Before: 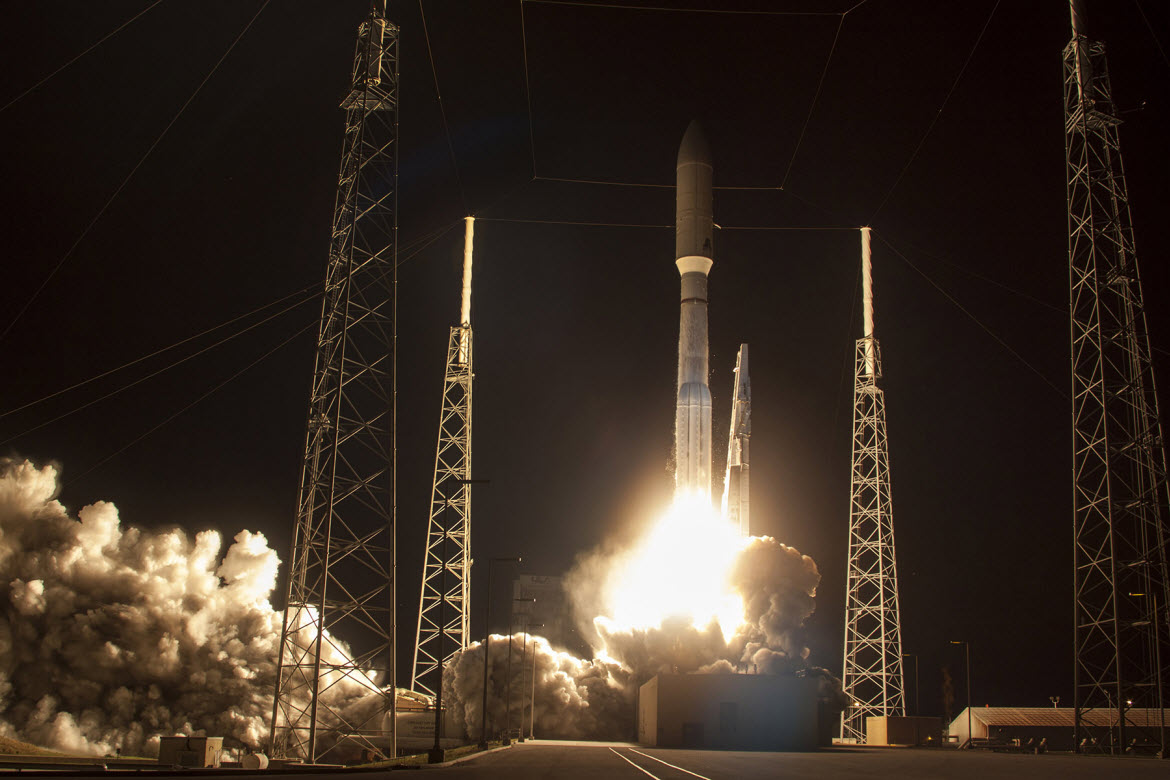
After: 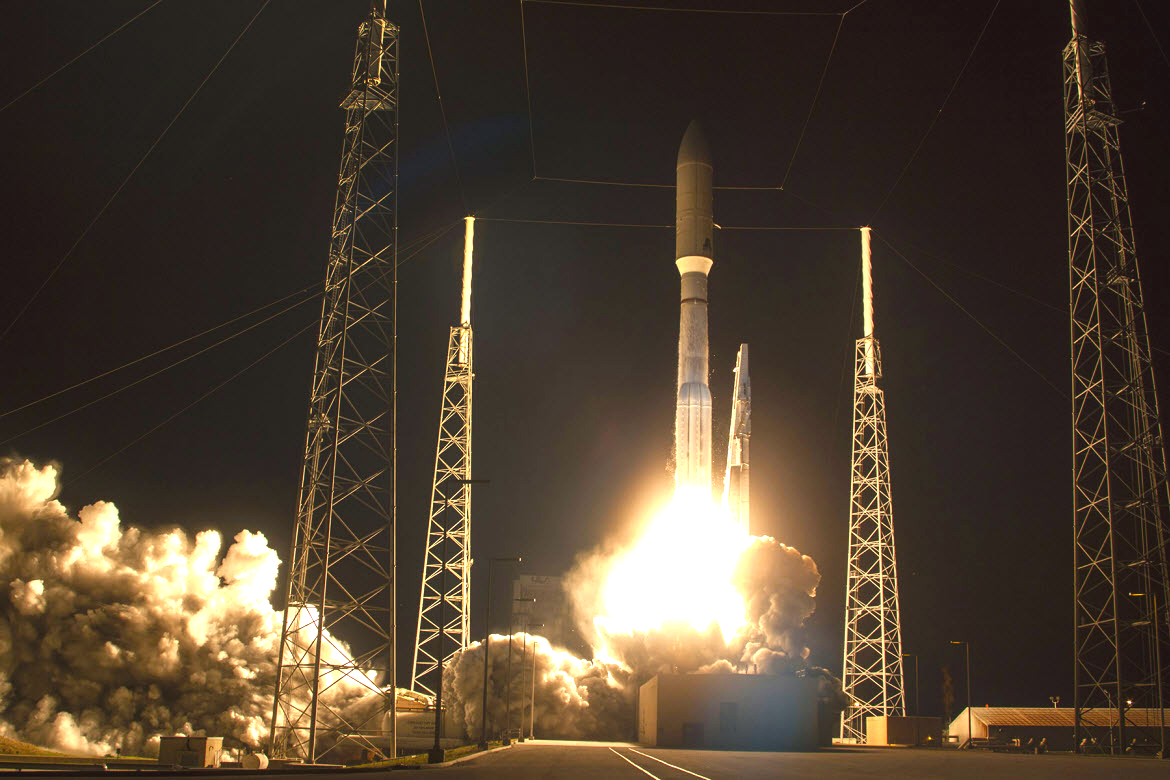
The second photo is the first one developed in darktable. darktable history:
exposure: black level correction 0, exposure 0.9 EV, compensate exposure bias true, compensate highlight preservation false
color balance rgb: shadows lift › chroma 2%, shadows lift › hue 219.6°, power › hue 313.2°, highlights gain › chroma 3%, highlights gain › hue 75.6°, global offset › luminance 0.5%, perceptual saturation grading › global saturation 15.33%, perceptual saturation grading › highlights -19.33%, perceptual saturation grading › shadows 20%, global vibrance 20%
